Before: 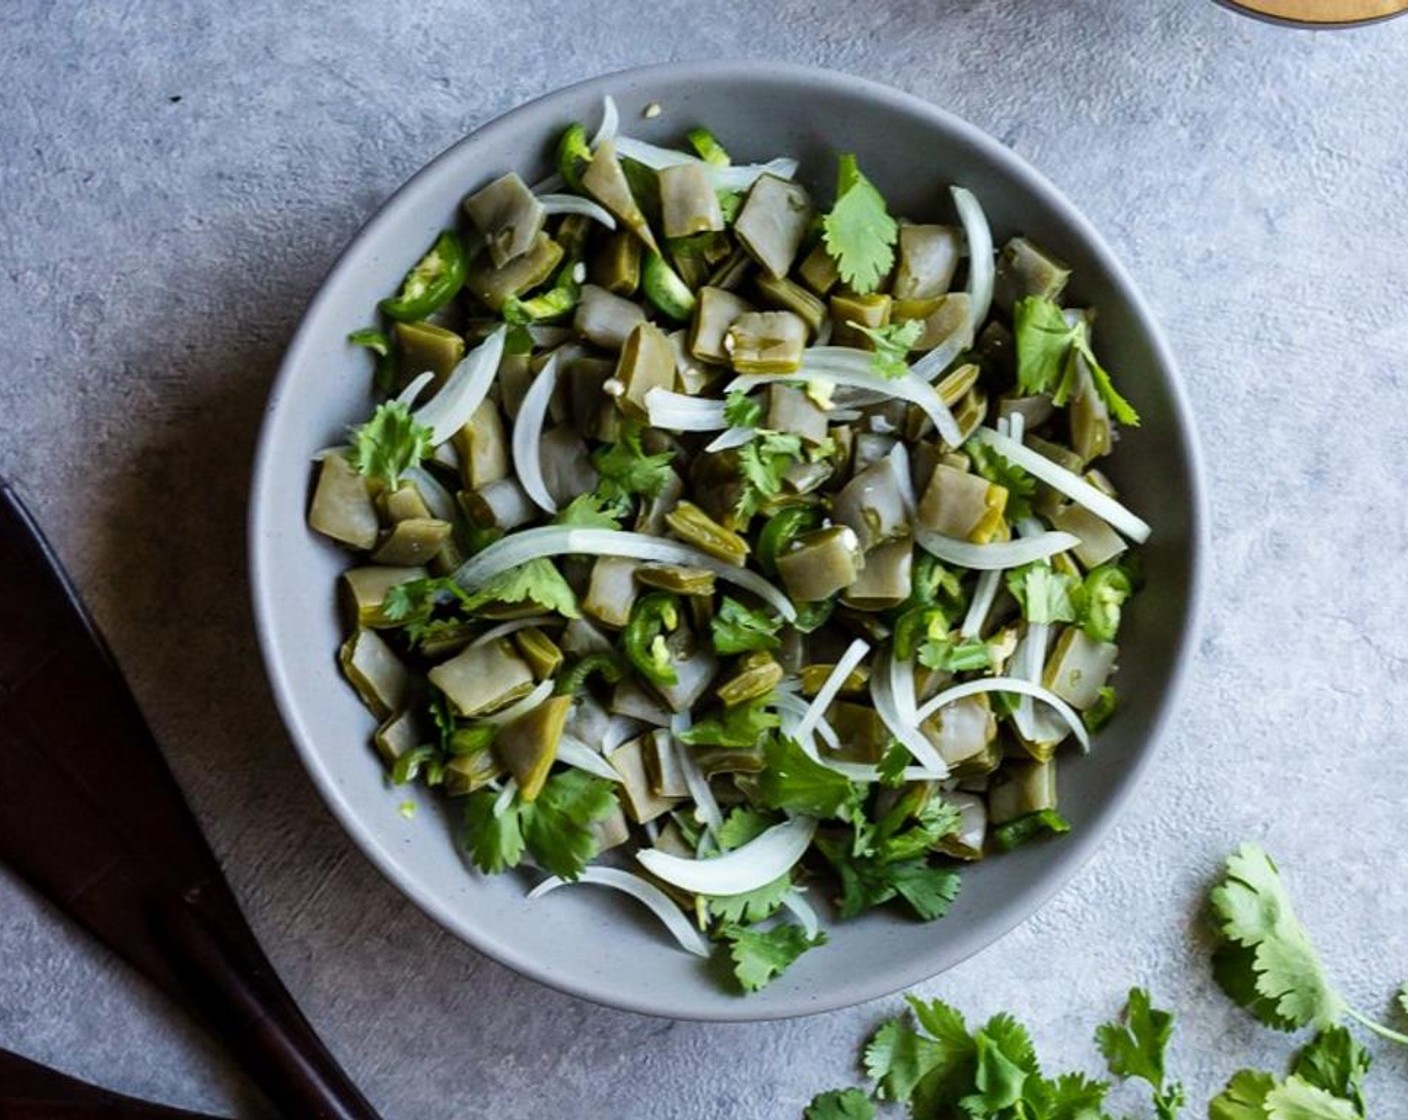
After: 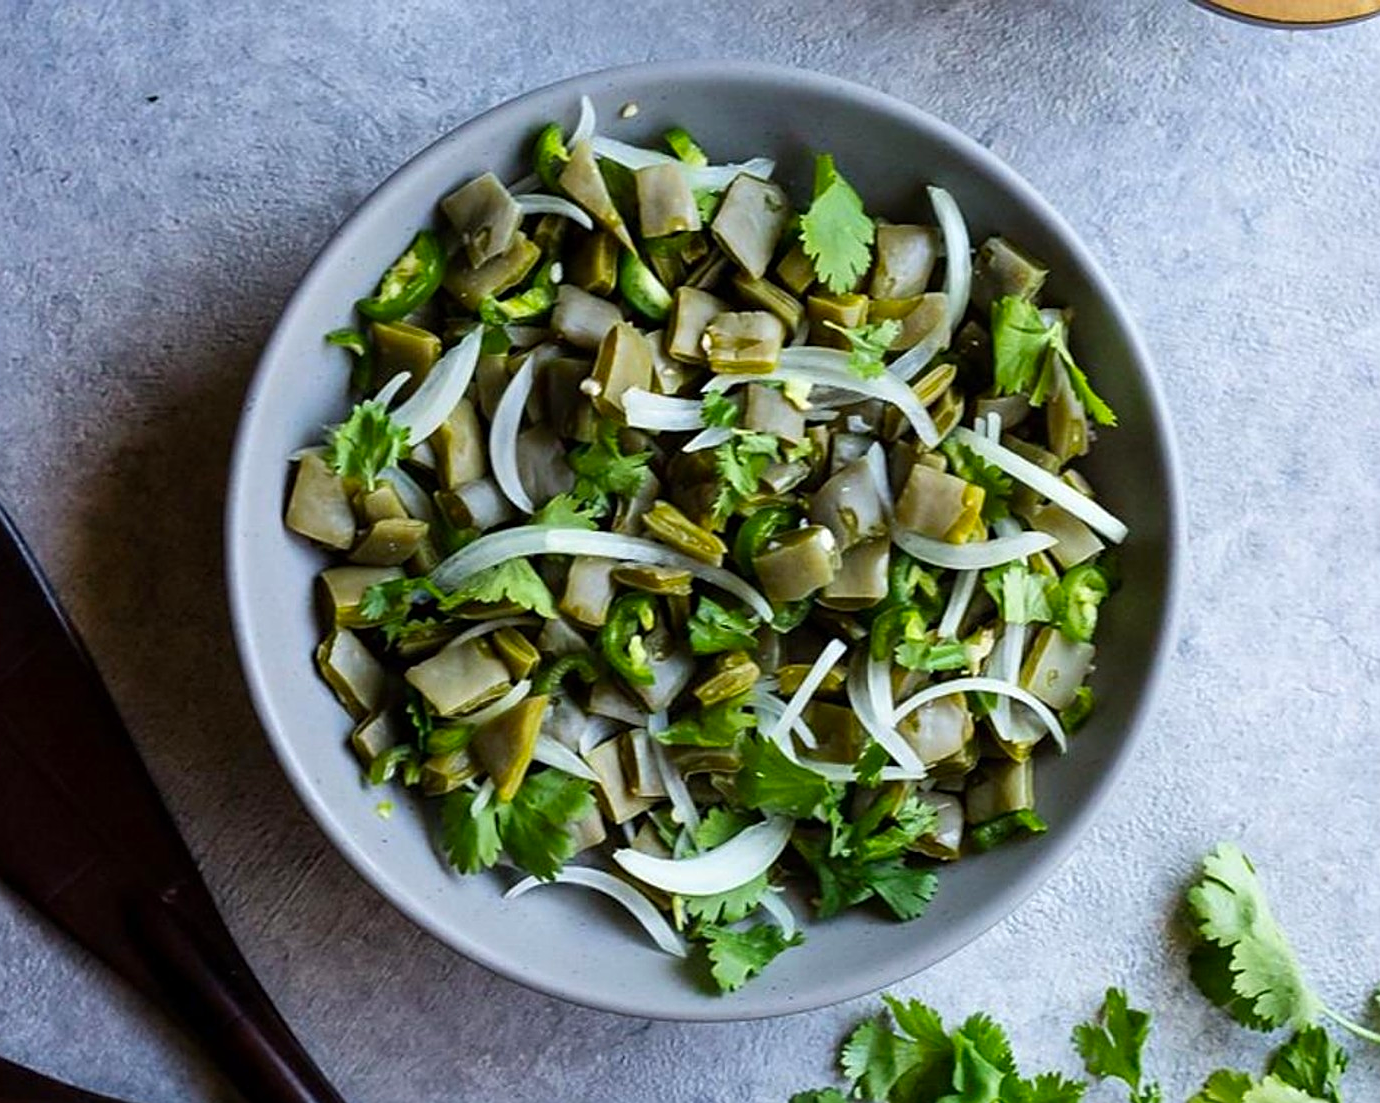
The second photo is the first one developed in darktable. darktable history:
crop: left 1.701%, right 0.272%, bottom 1.478%
contrast brightness saturation: saturation 0.182
sharpen: on, module defaults
